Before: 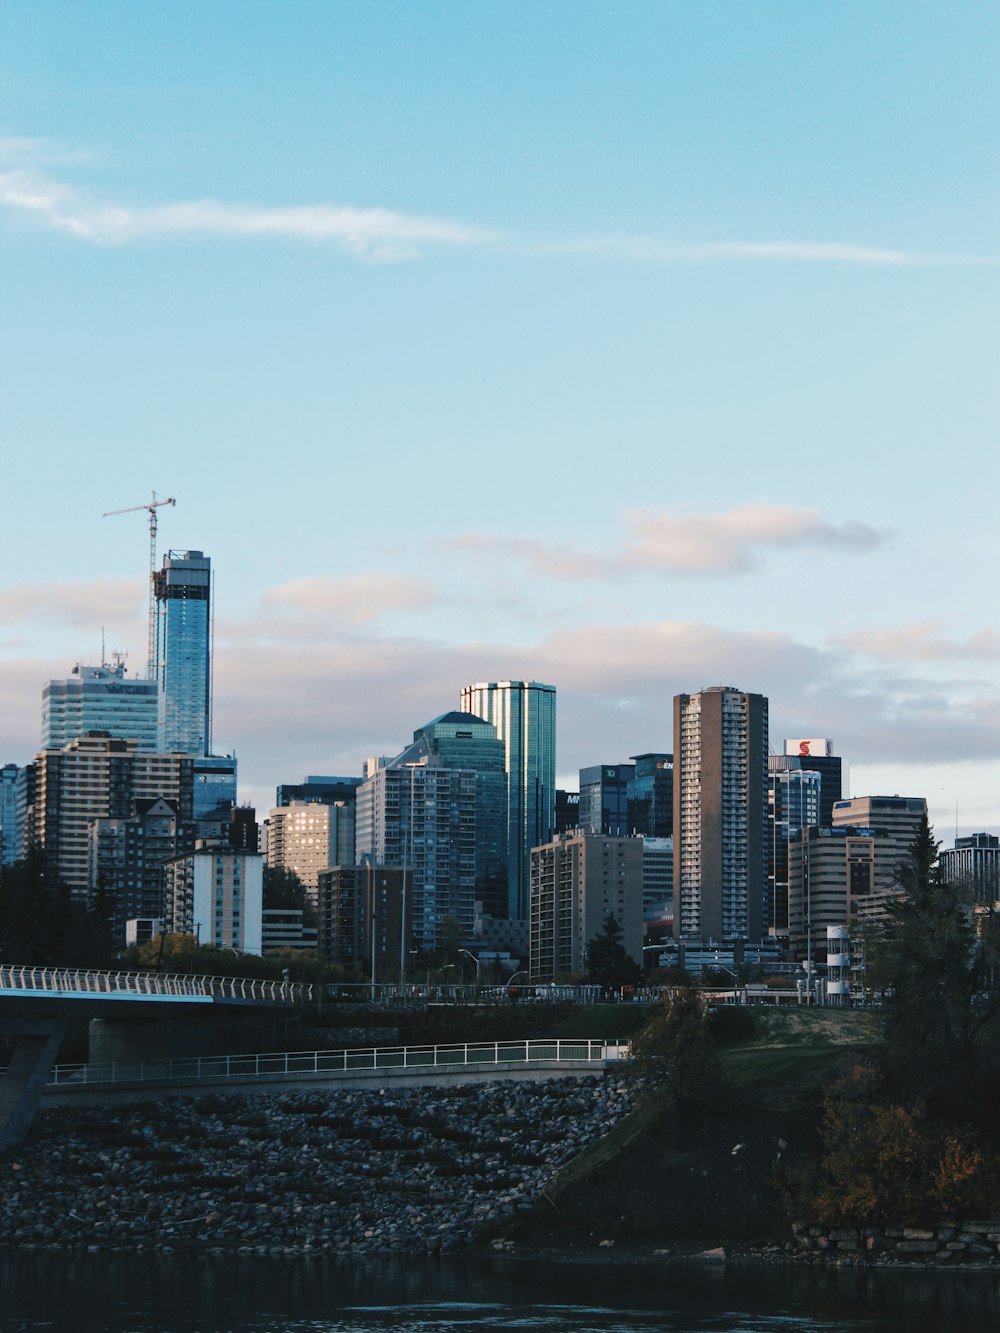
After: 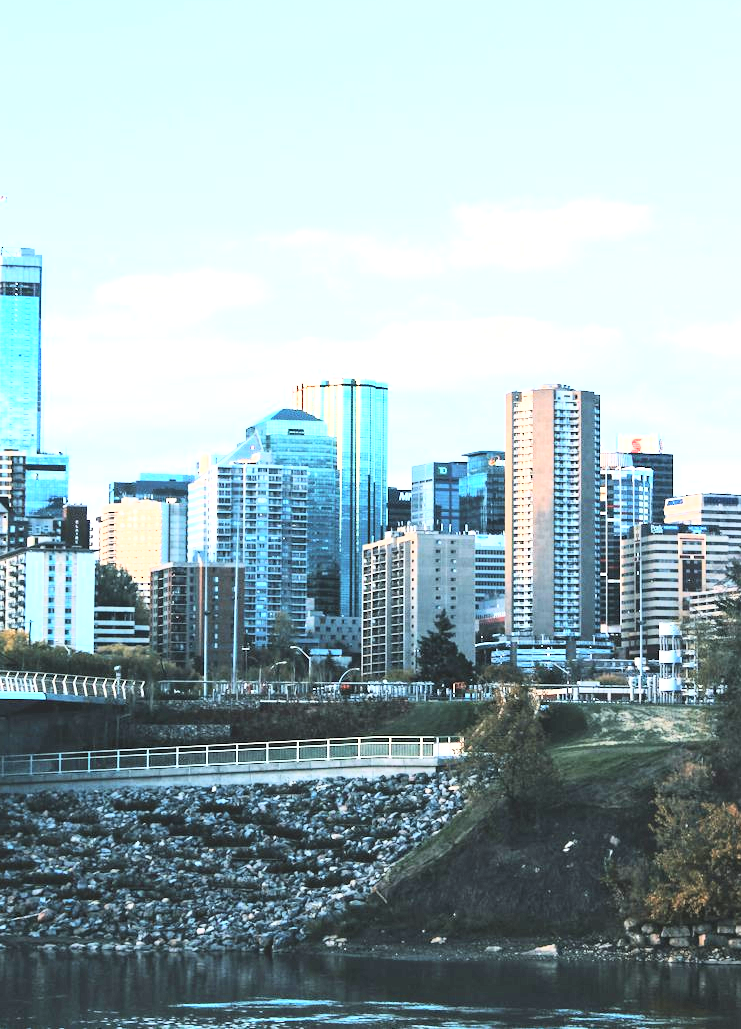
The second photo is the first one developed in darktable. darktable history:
crop: left 16.854%, top 22.764%, right 9.014%
exposure: black level correction 0, exposure 1.694 EV, compensate highlight preservation false
base curve: curves: ch0 [(0, 0) (0.007, 0.004) (0.027, 0.03) (0.046, 0.07) (0.207, 0.54) (0.442, 0.872) (0.673, 0.972) (1, 1)]
